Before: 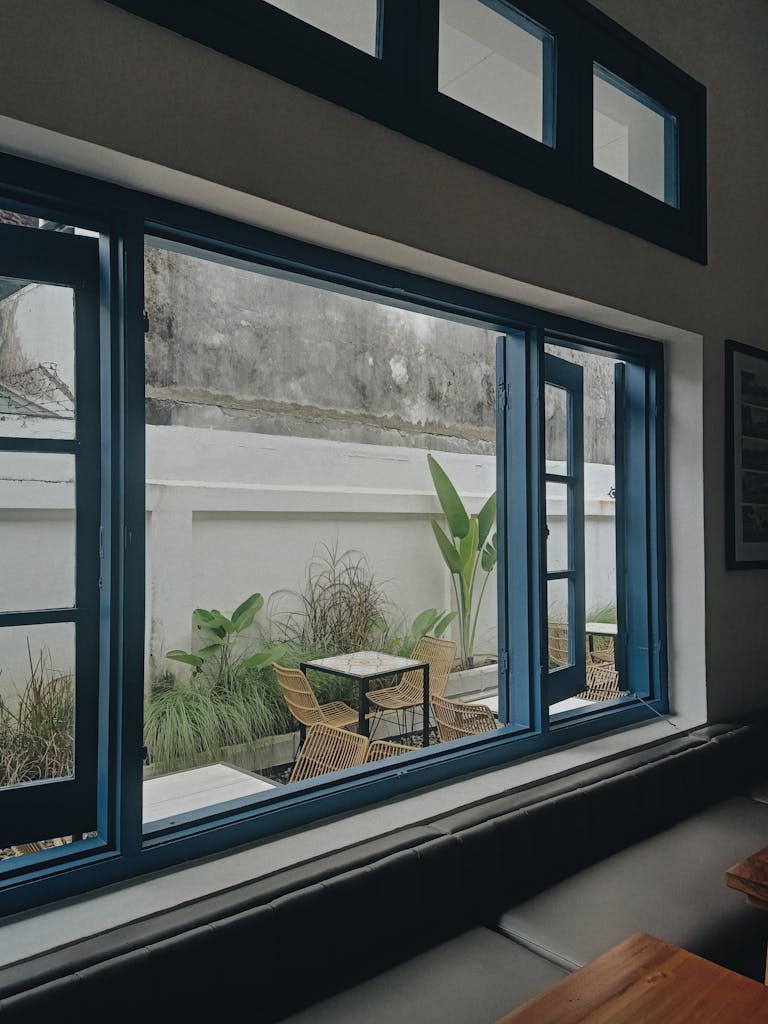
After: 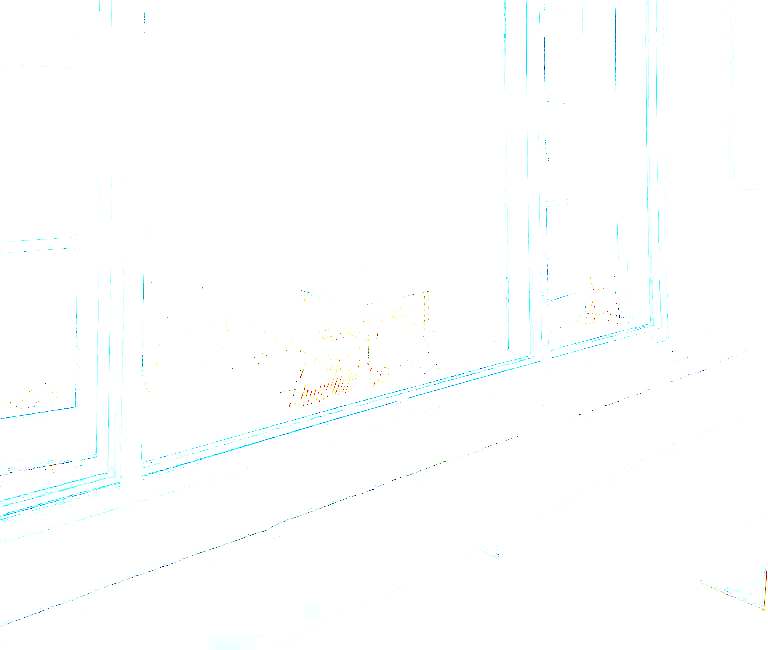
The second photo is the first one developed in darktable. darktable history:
crop and rotate: top 36.435%
exposure: exposure 8 EV, compensate highlight preservation false
